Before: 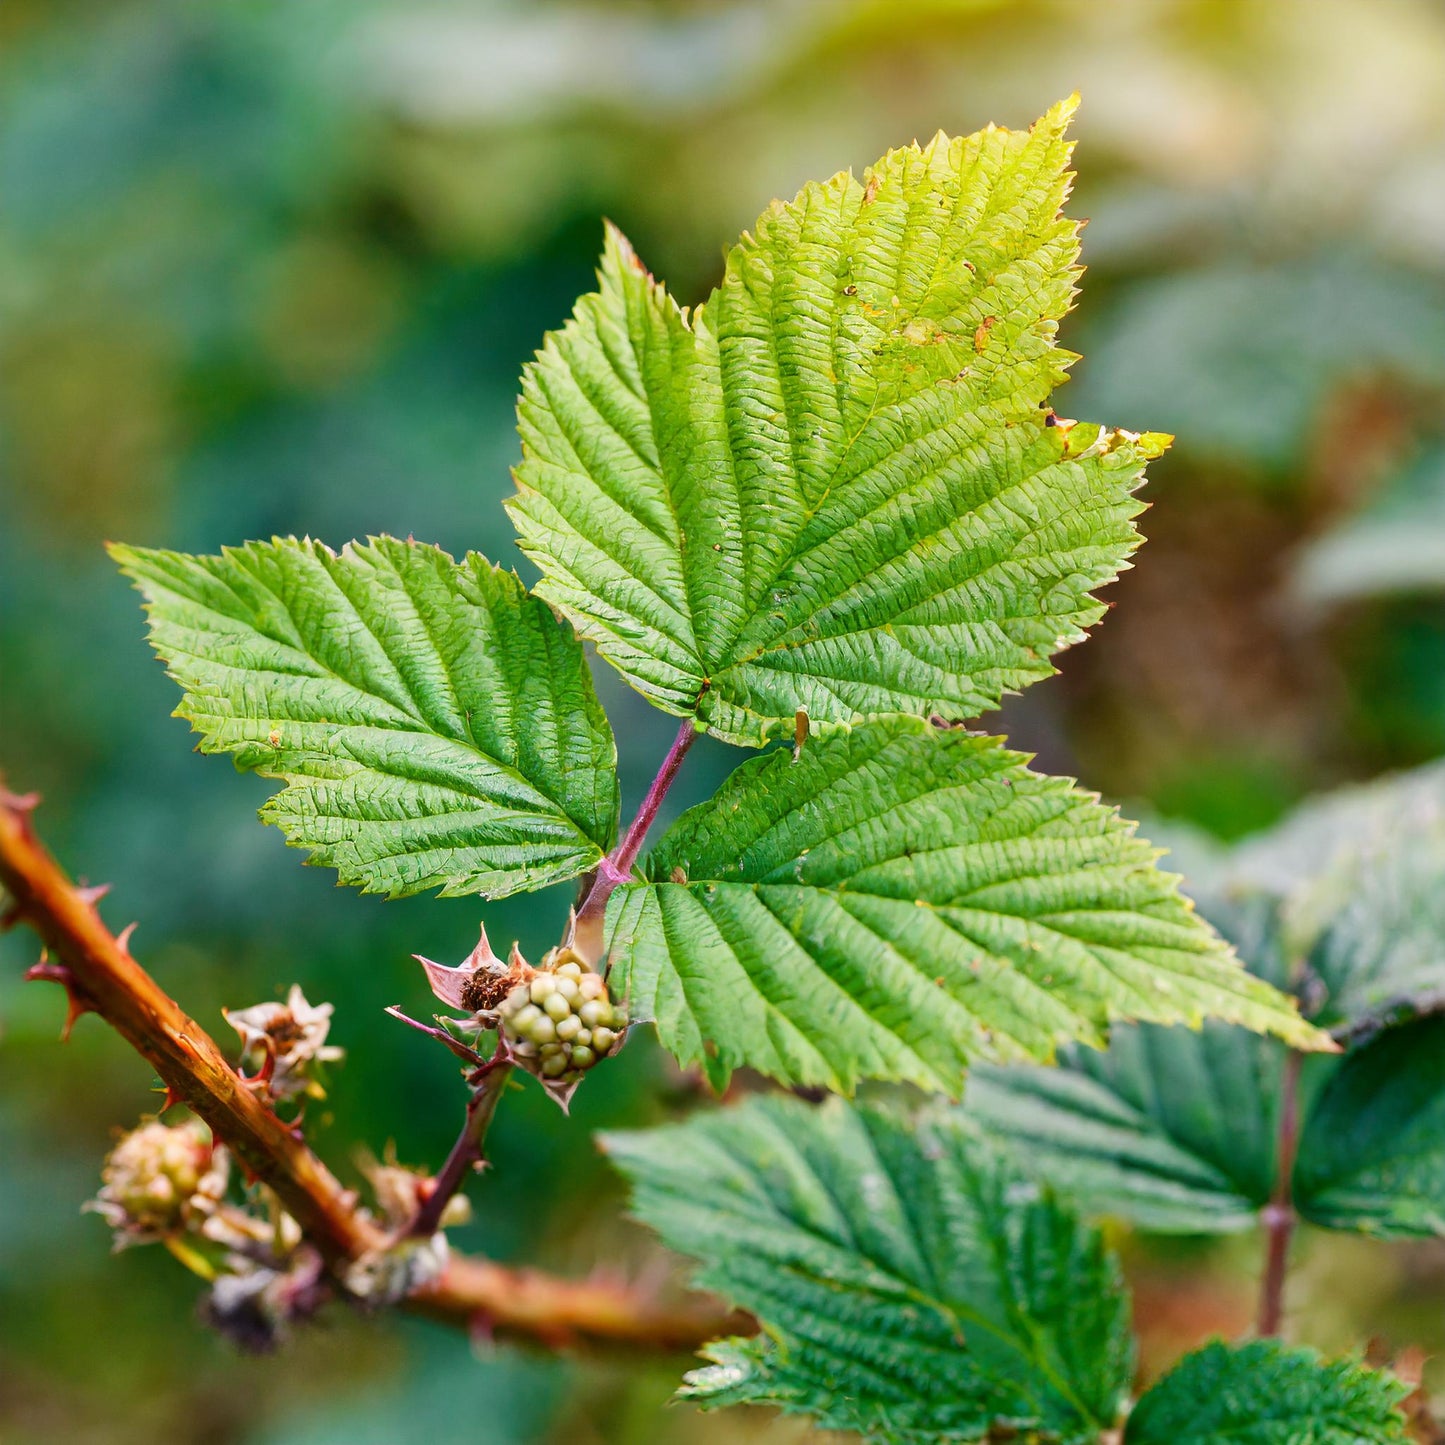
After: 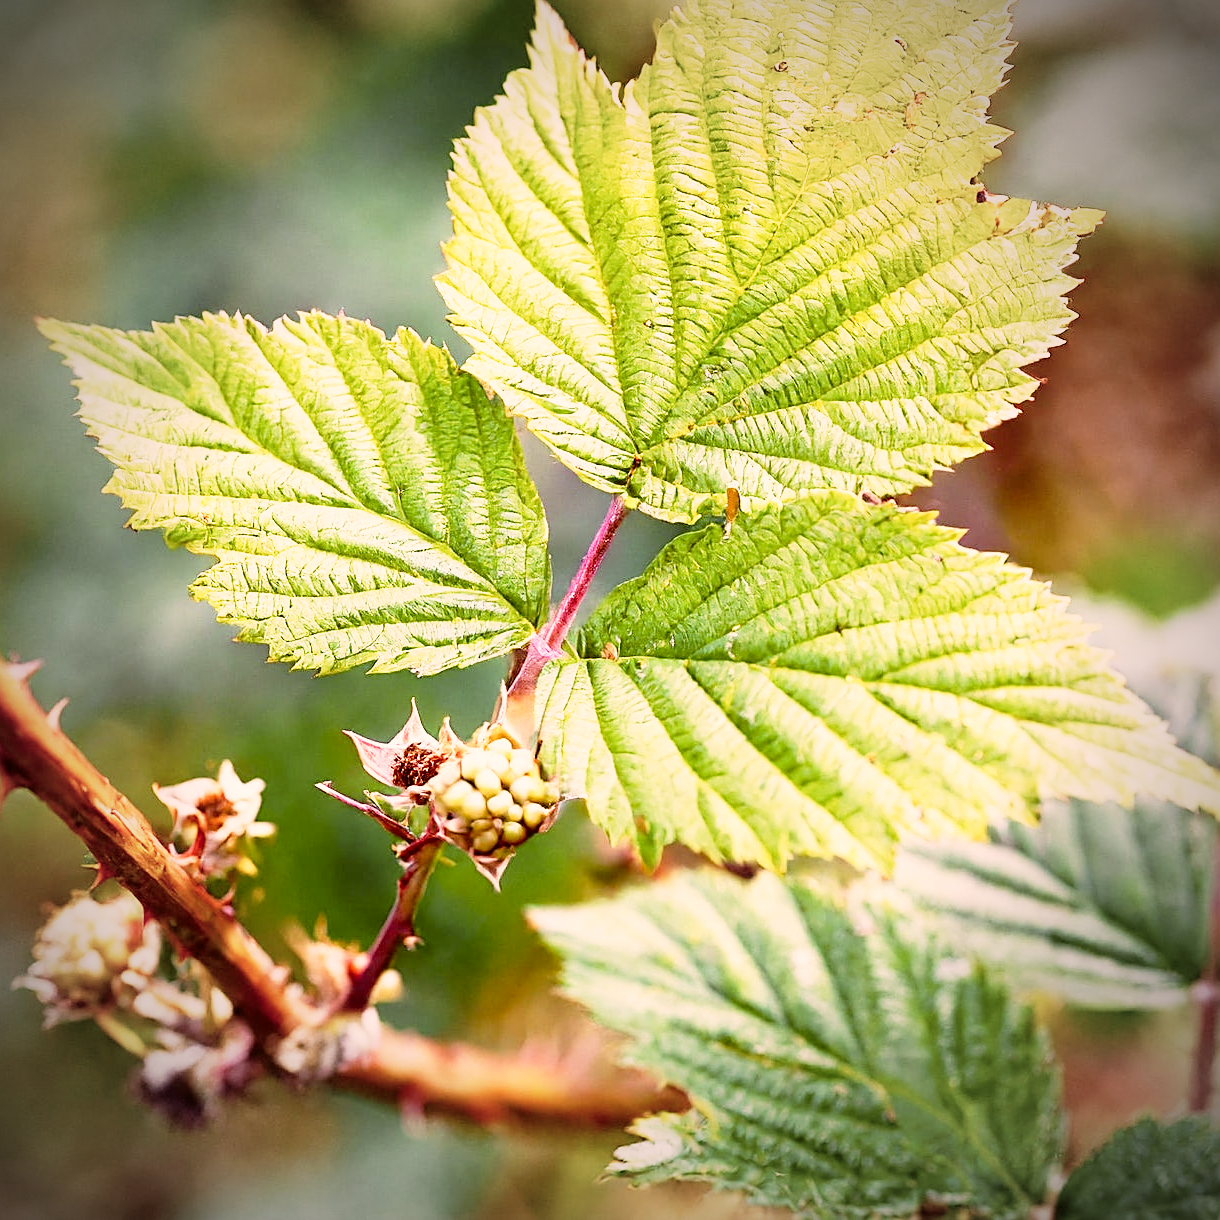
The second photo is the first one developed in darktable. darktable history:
crop and rotate: left 4.842%, top 15.51%, right 10.668%
sharpen: on, module defaults
color correction: highlights a* 10.21, highlights b* 9.79, shadows a* 8.61, shadows b* 7.88, saturation 0.8
rgb levels: mode RGB, independent channels, levels [[0, 0.474, 1], [0, 0.5, 1], [0, 0.5, 1]]
vignetting: fall-off start 67.5%, fall-off radius 67.23%, brightness -0.813, automatic ratio true
base curve: curves: ch0 [(0, 0) (0.012, 0.01) (0.073, 0.168) (0.31, 0.711) (0.645, 0.957) (1, 1)], preserve colors none
